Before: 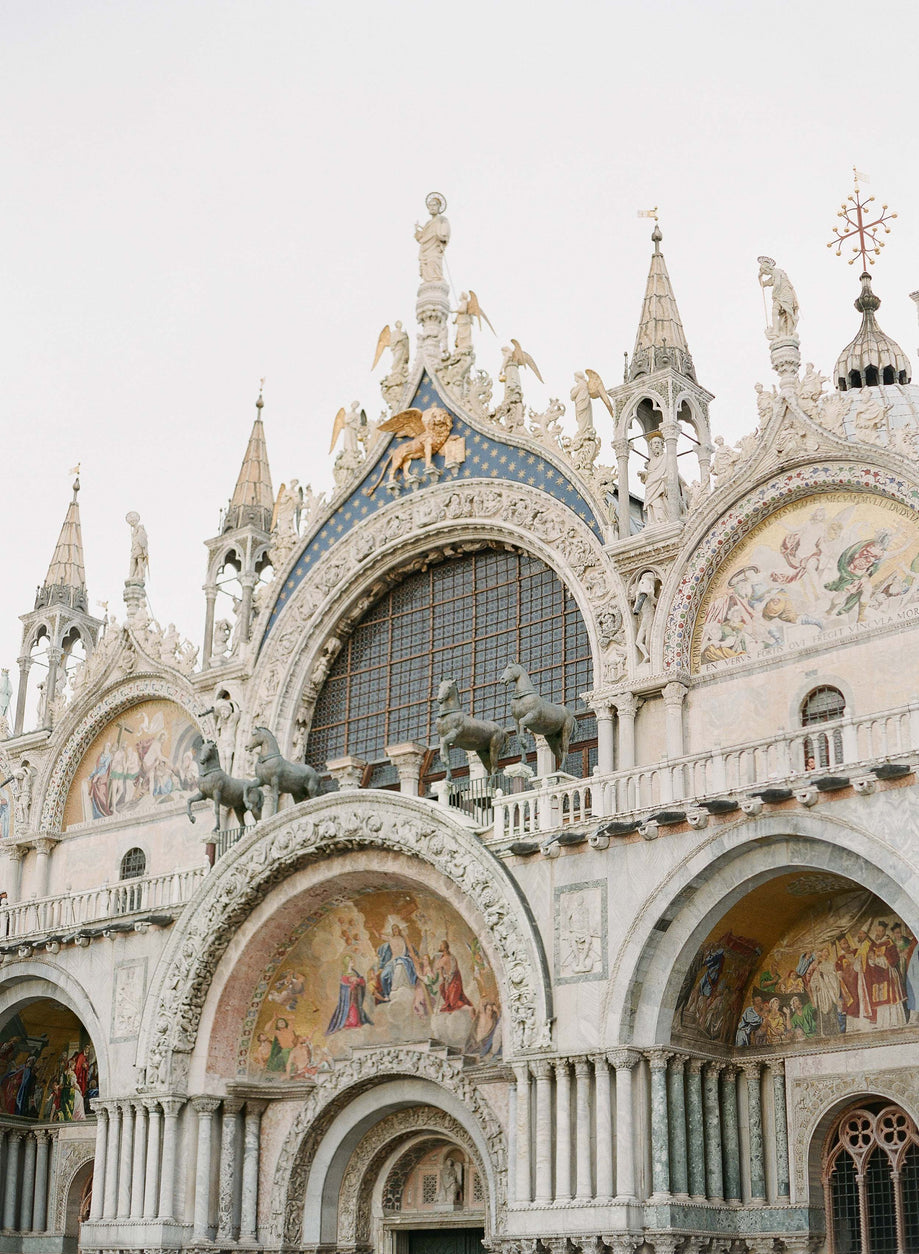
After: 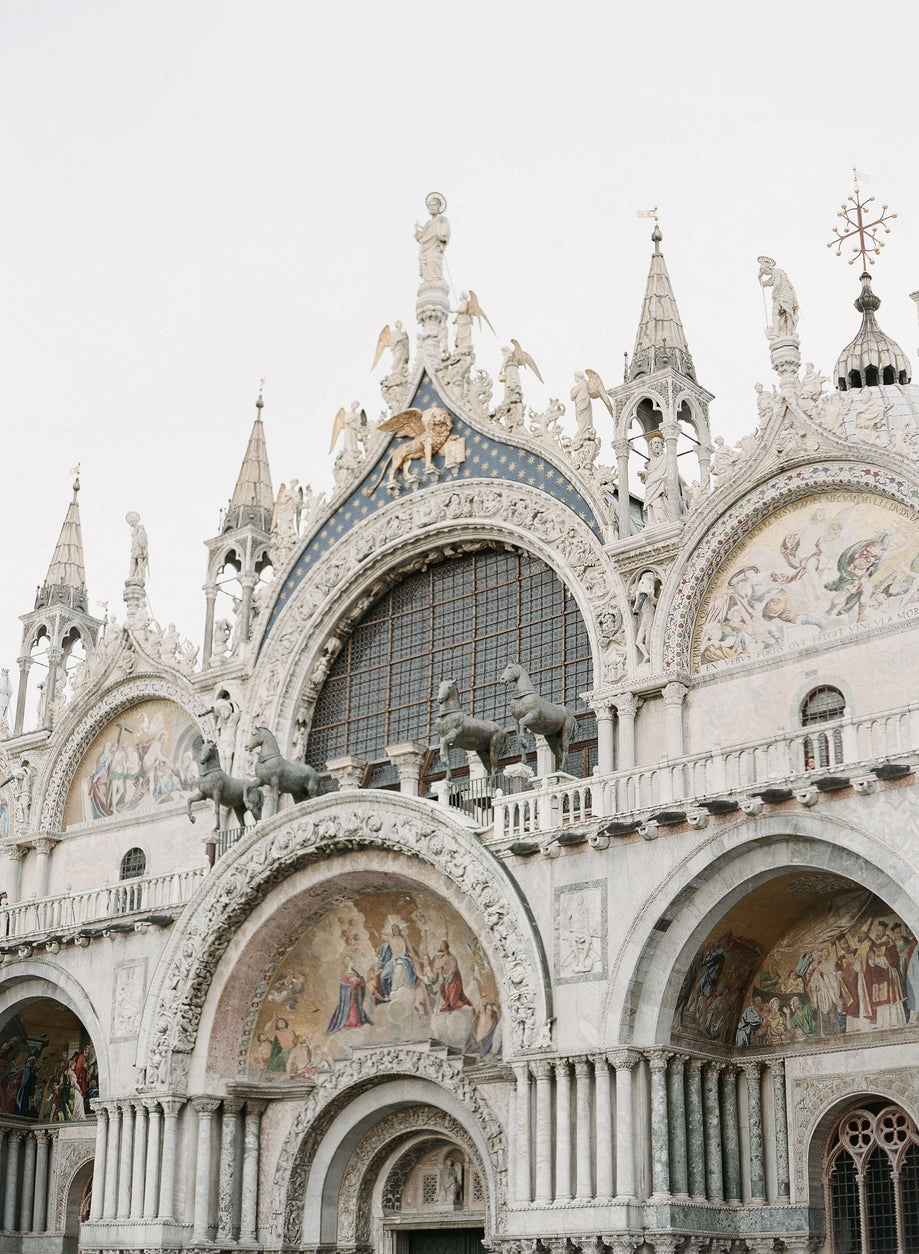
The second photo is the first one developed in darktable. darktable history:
exposure: compensate highlight preservation false
contrast brightness saturation: contrast 0.099, saturation -0.359
